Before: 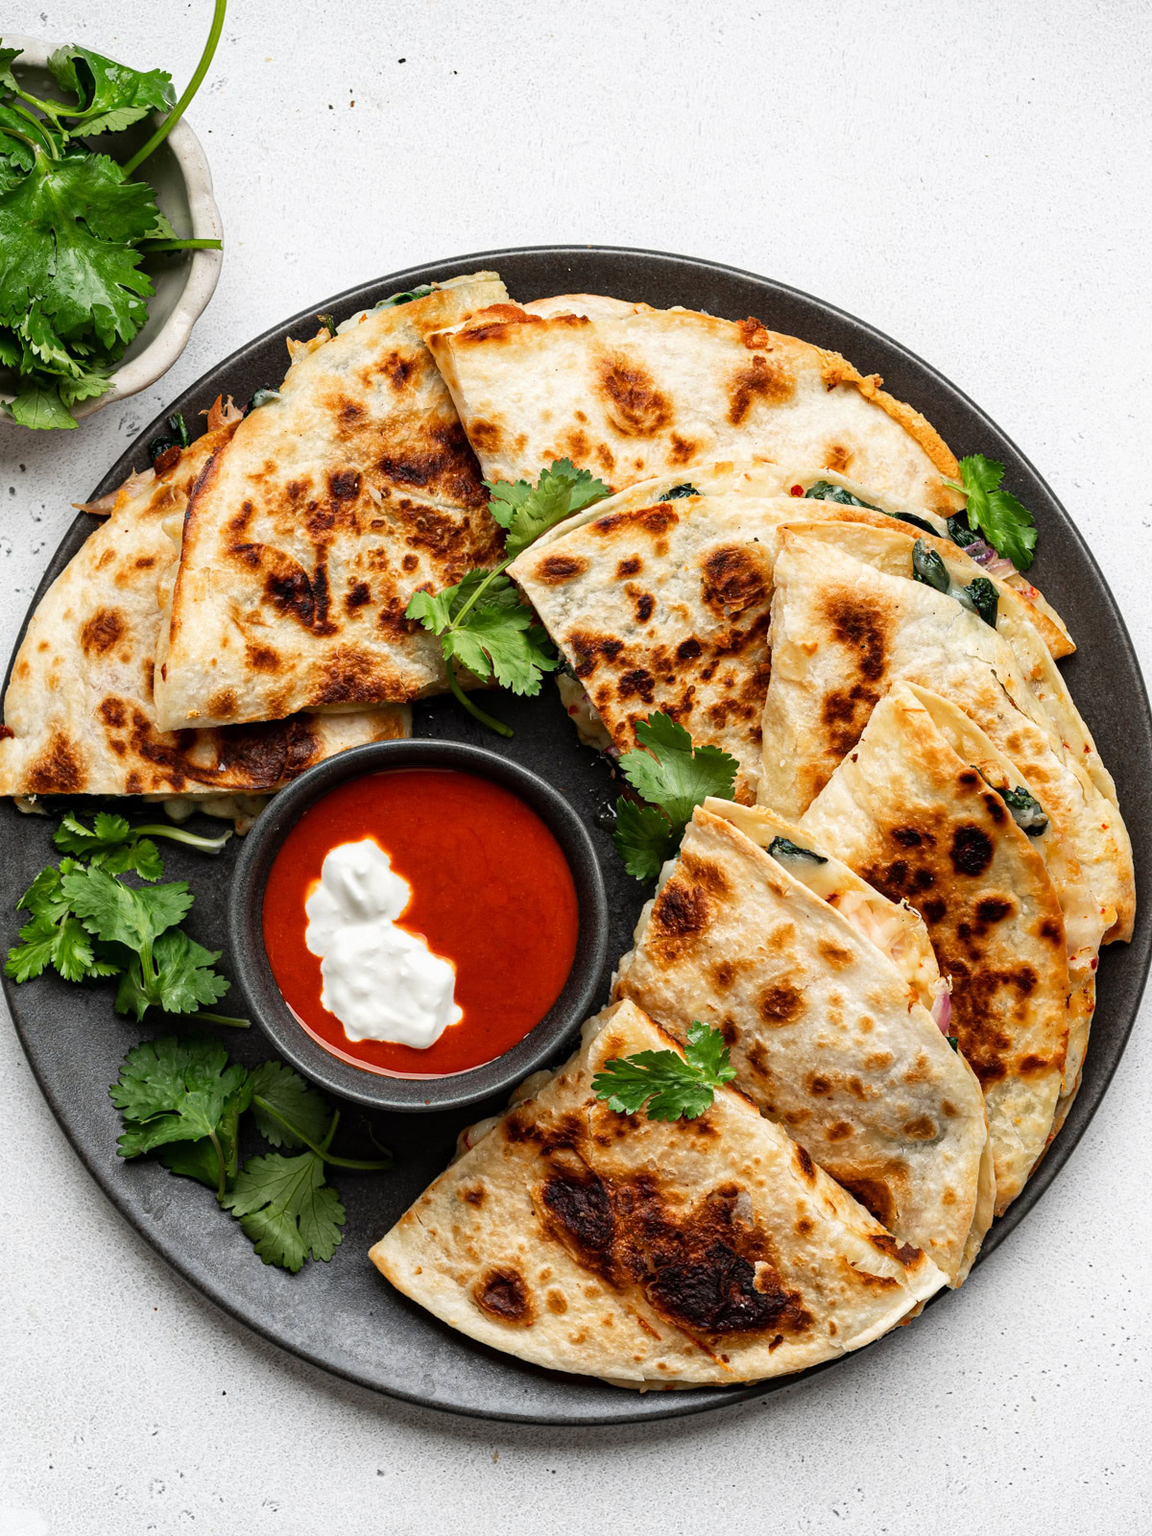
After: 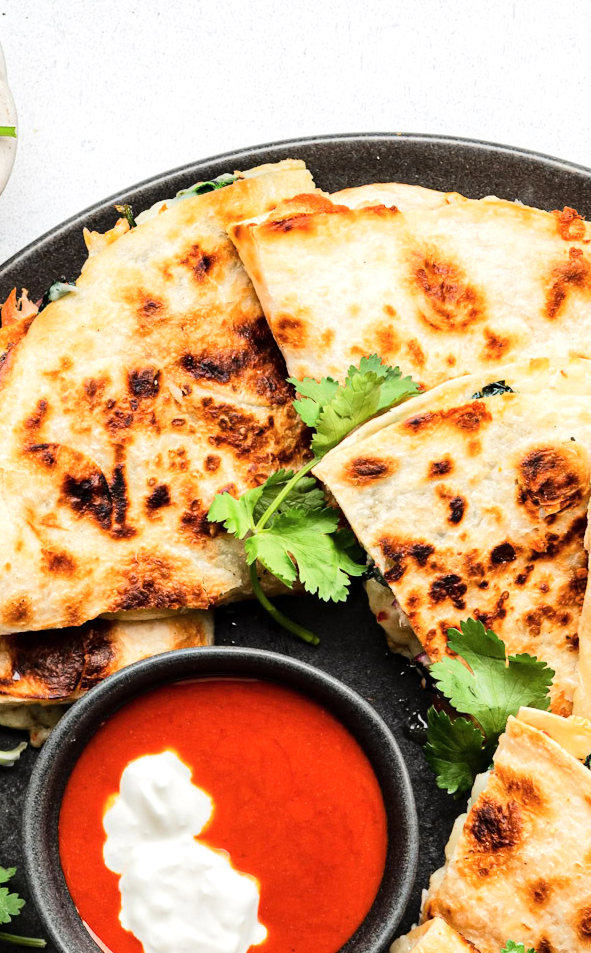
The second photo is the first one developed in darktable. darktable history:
crop: left 17.919%, top 7.703%, right 32.784%, bottom 32.684%
tone equalizer: -7 EV 0.149 EV, -6 EV 0.631 EV, -5 EV 1.15 EV, -4 EV 1.31 EV, -3 EV 1.13 EV, -2 EV 0.6 EV, -1 EV 0.161 EV, edges refinement/feathering 500, mask exposure compensation -1.57 EV, preserve details no
contrast brightness saturation: saturation -0.05
